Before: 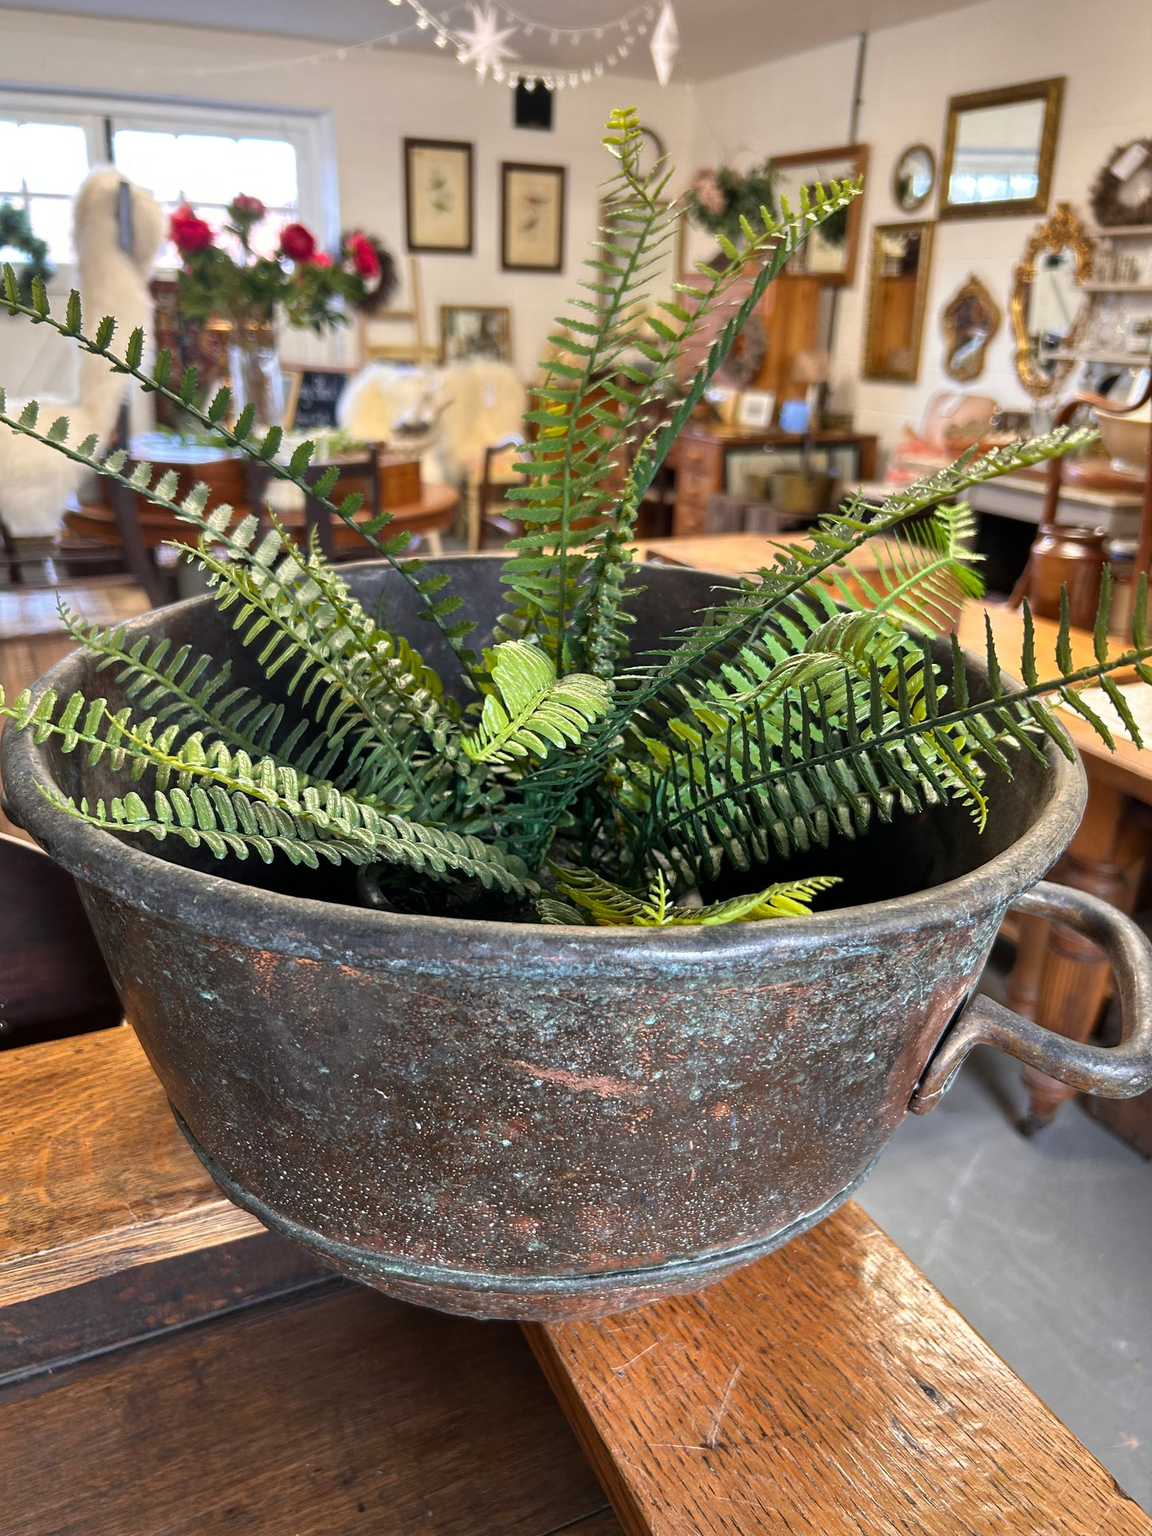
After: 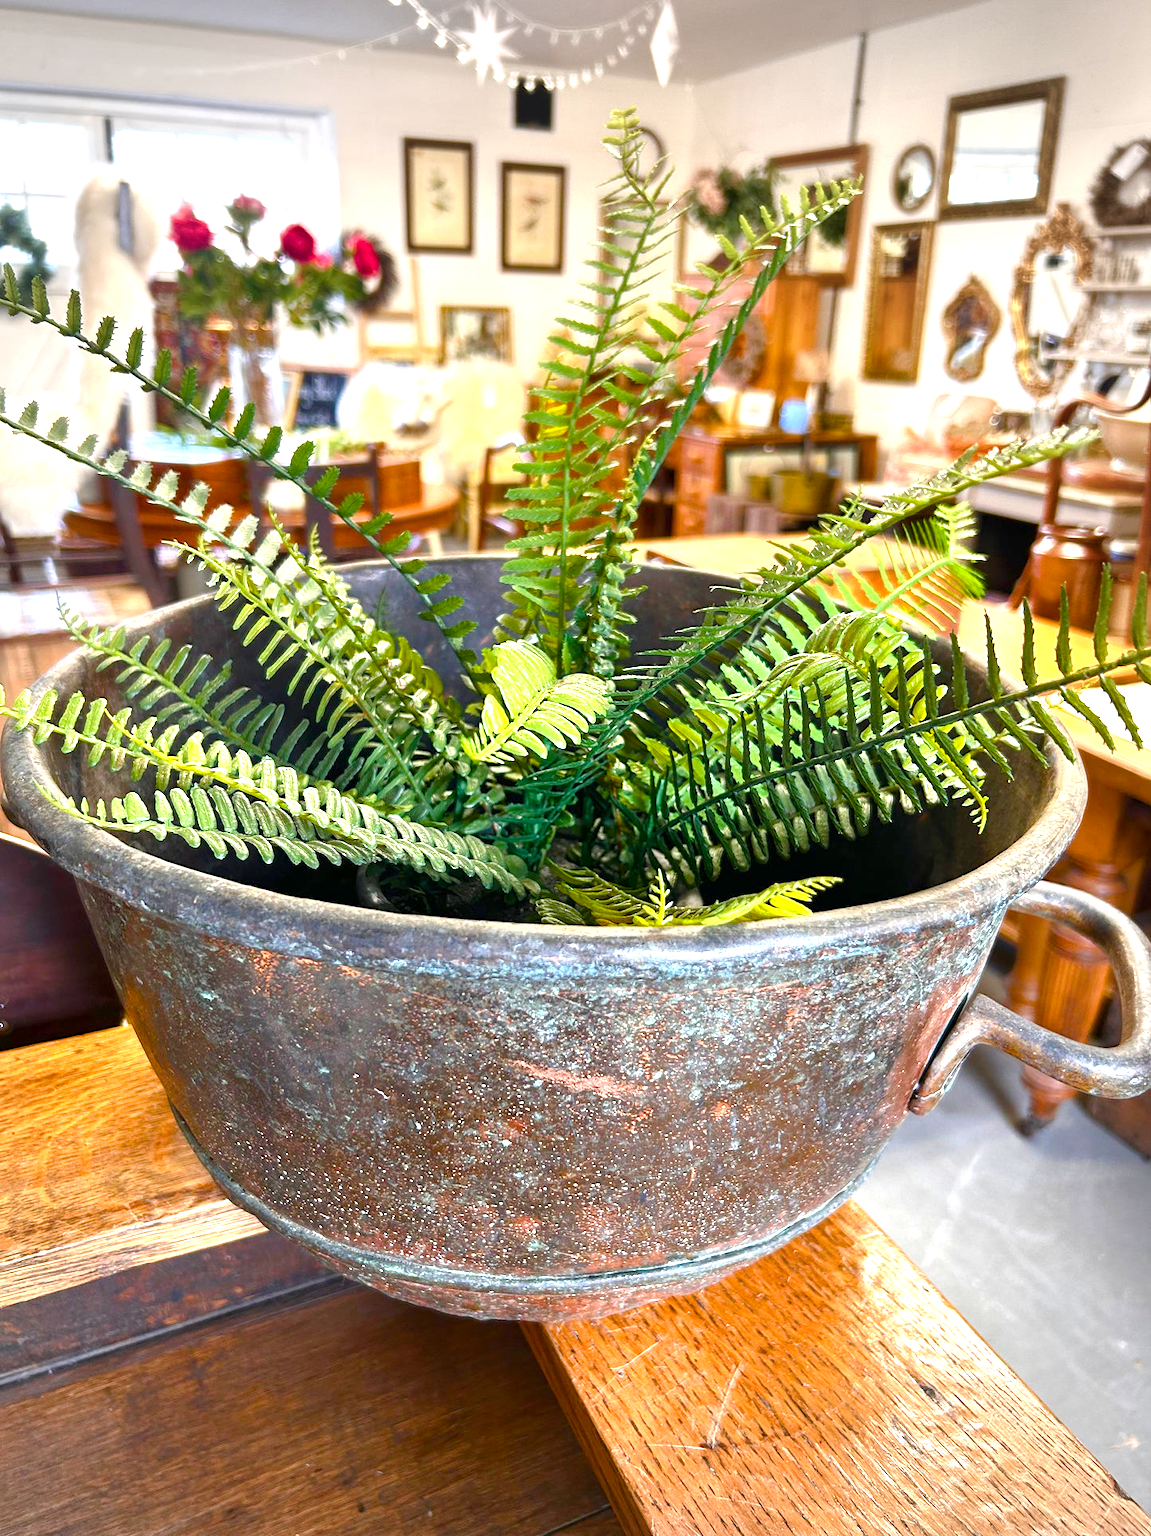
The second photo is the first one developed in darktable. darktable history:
color balance rgb: perceptual saturation grading › global saturation 55.592%, perceptual saturation grading › highlights -50.202%, perceptual saturation grading › mid-tones 40.41%, perceptual saturation grading › shadows 30.771%, global vibrance 14.242%
vignetting: fall-off start 71.71%, brightness -0.289, center (-0.036, 0.152)
exposure: black level correction 0, exposure 1.105 EV, compensate highlight preservation false
